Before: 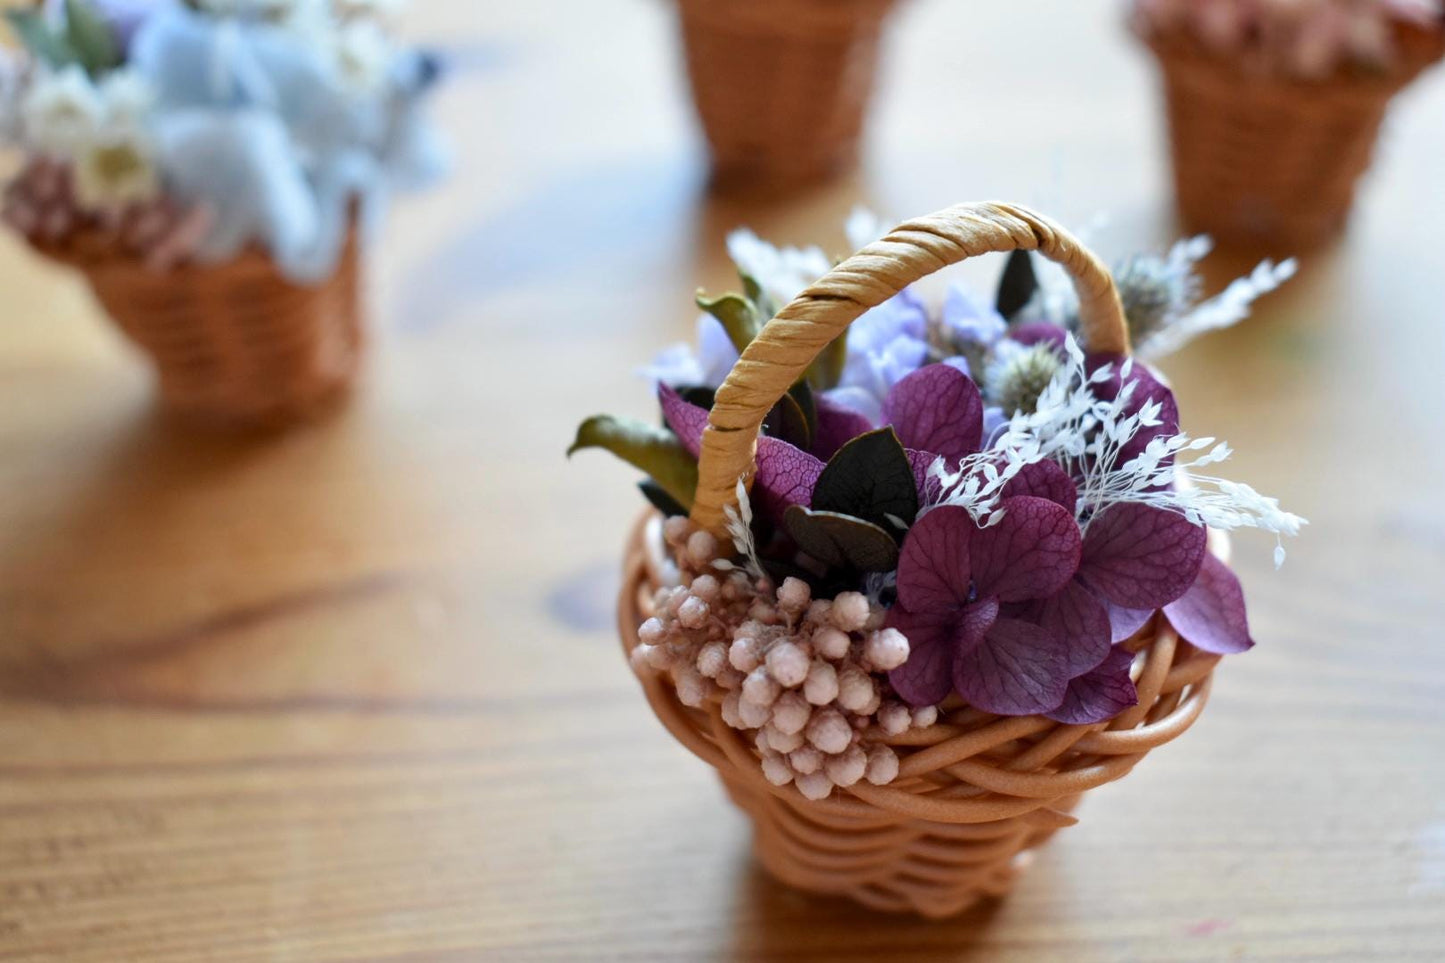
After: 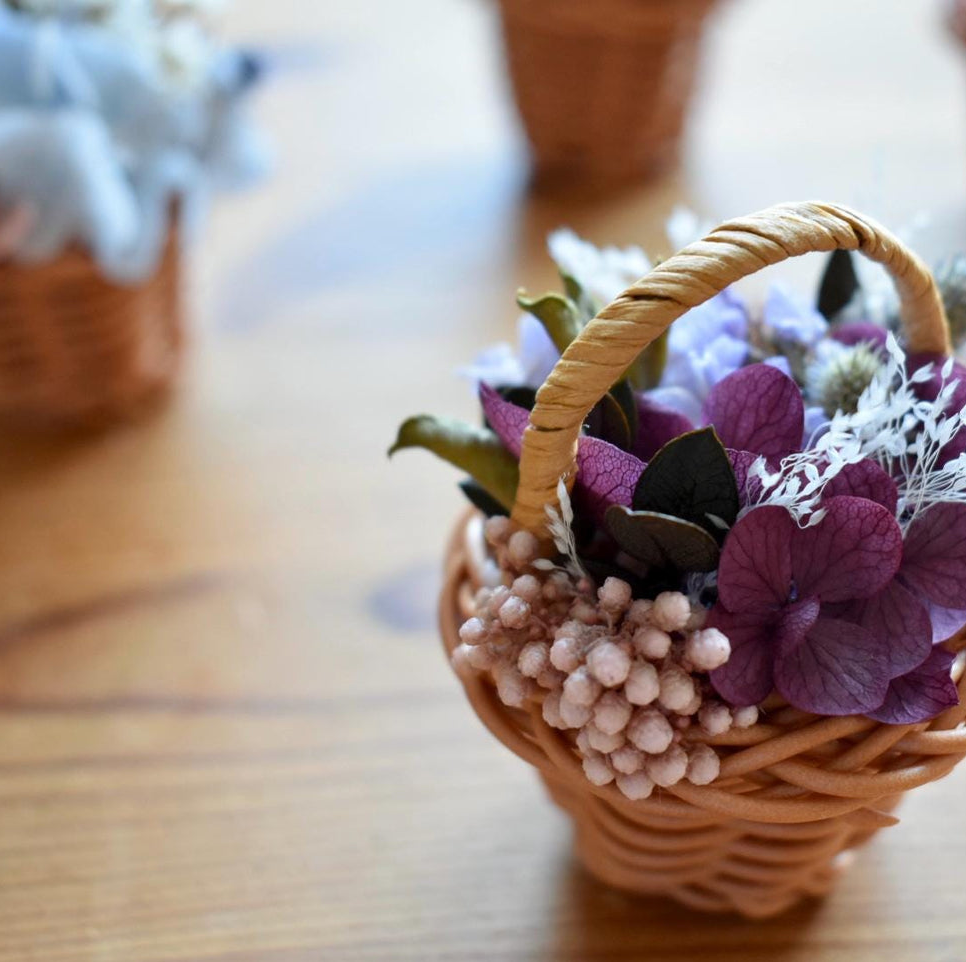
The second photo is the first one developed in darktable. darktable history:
crop and rotate: left 12.456%, right 20.684%
